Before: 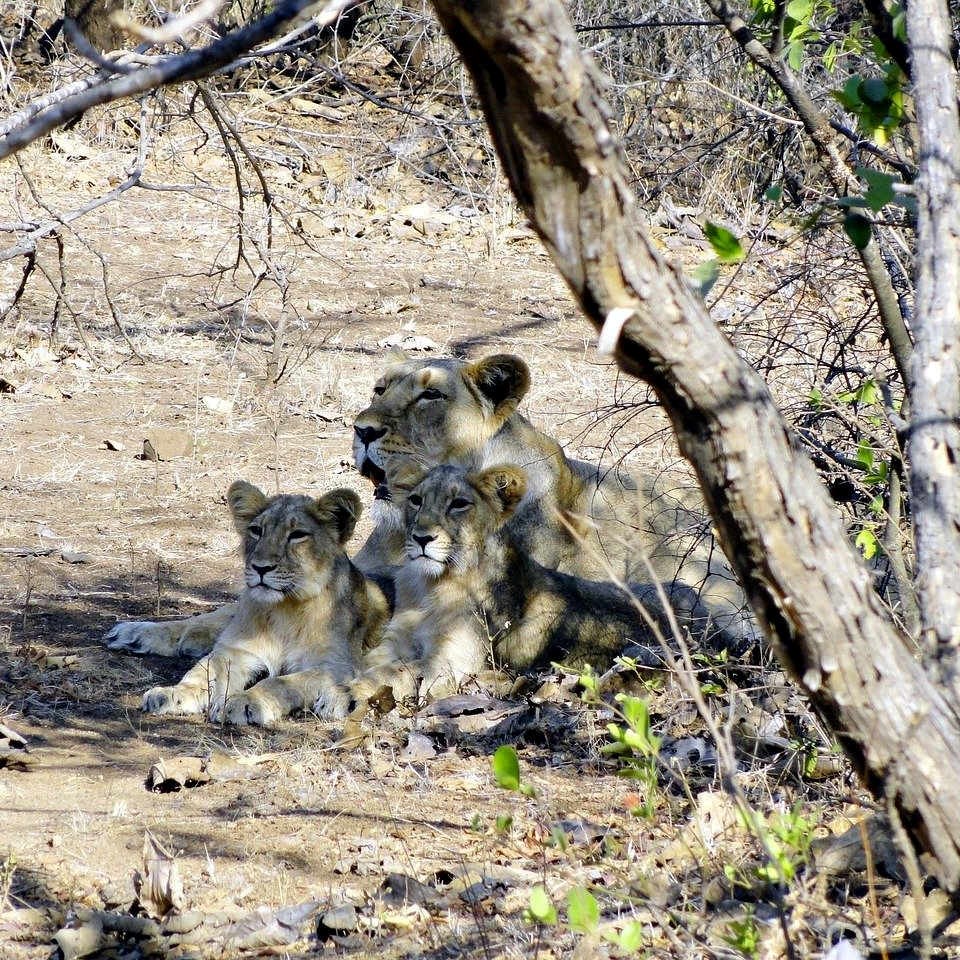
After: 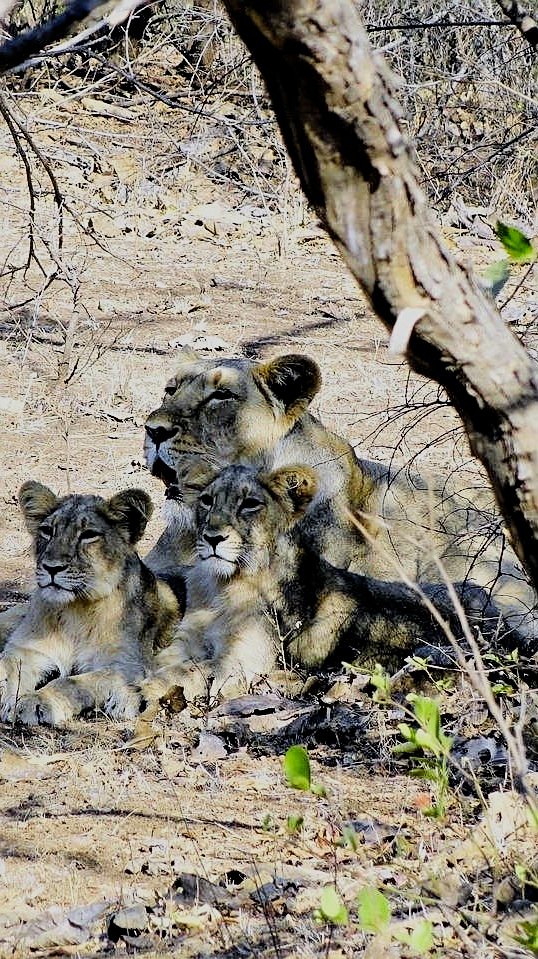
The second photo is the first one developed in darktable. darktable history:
filmic rgb: middle gray luminance 28.8%, black relative exposure -10.27 EV, white relative exposure 5.47 EV, target black luminance 0%, hardness 3.97, latitude 2.51%, contrast 1.127, highlights saturation mix 4.7%, shadows ↔ highlights balance 15.07%, color science v4 (2020)
crop: left 21.798%, right 22.137%, bottom 0.002%
sharpen: on, module defaults
